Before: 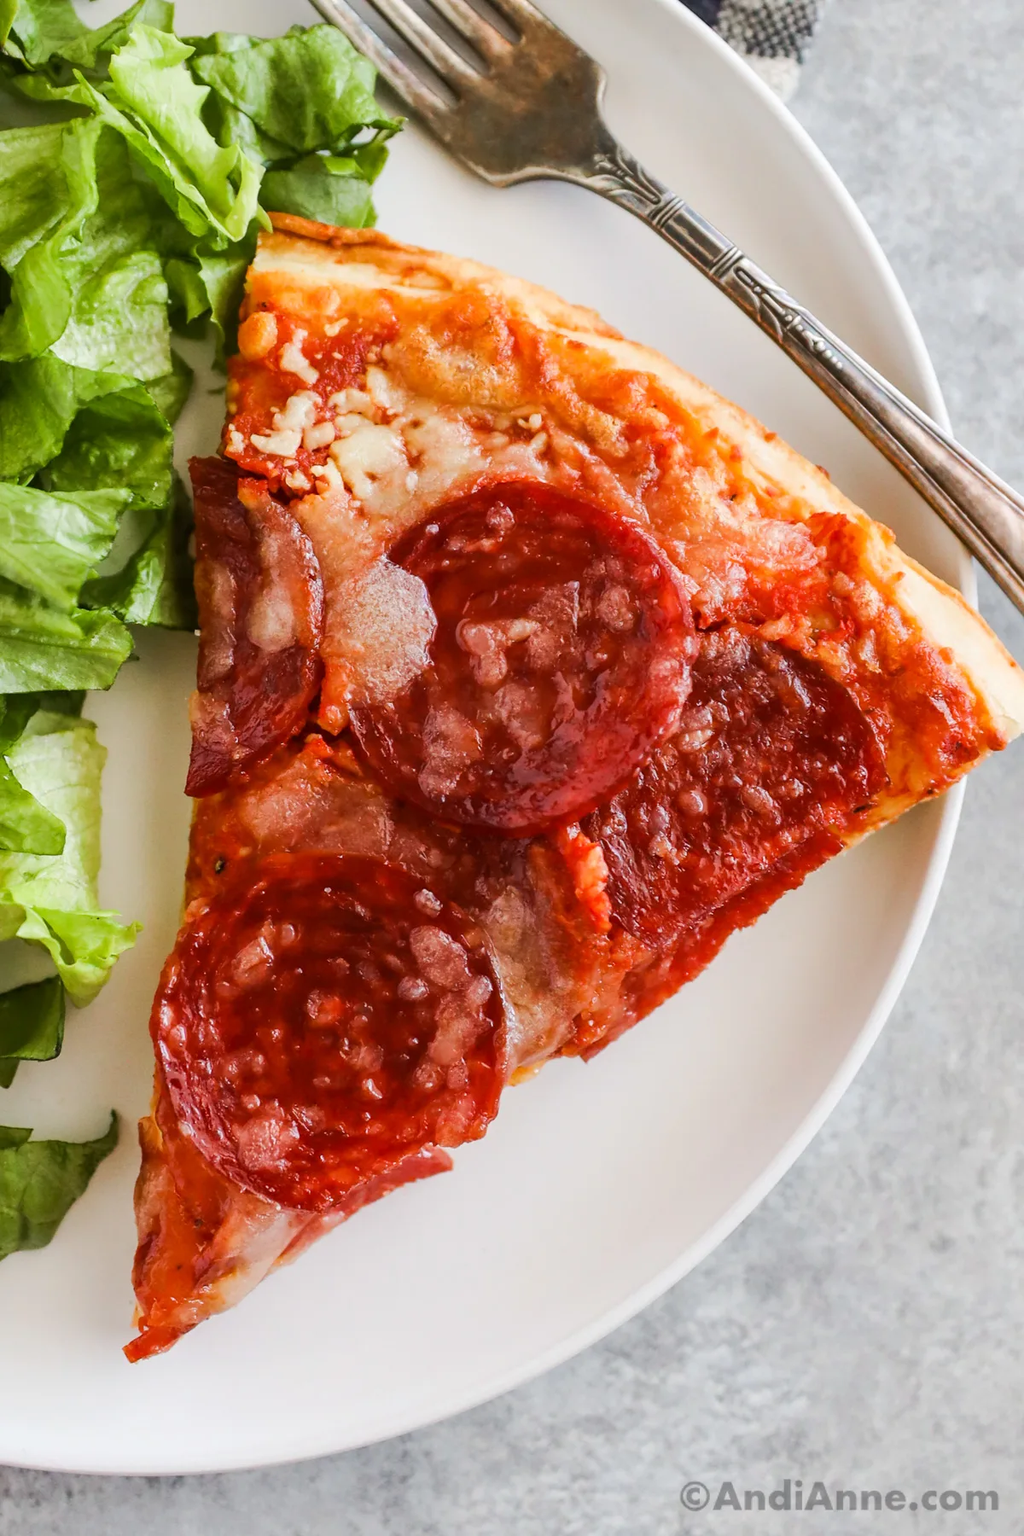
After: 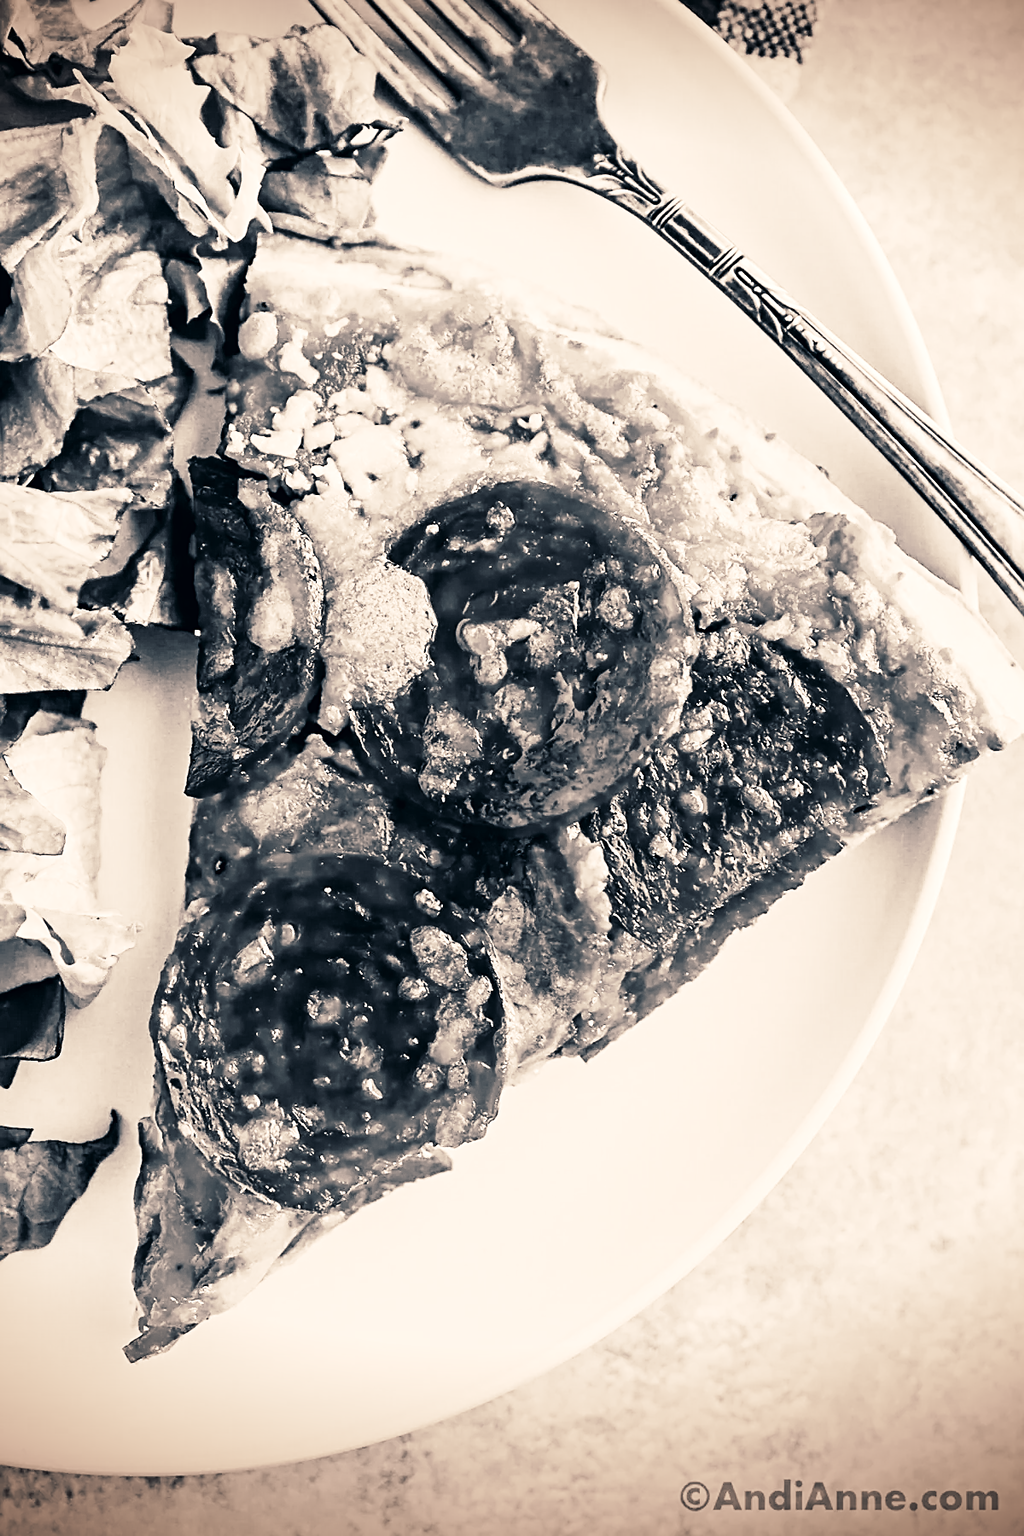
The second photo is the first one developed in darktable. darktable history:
sharpen: on, module defaults
split-toning: on, module defaults | blend: blend mode overlay, opacity 85%; mask: uniform (no mask)
monochrome: a 32, b 64, size 2.3
denoise (profiled): strength 1.536, central pixel weight 0, a [-1, 0, 0], mode non-local means, y [[0, 0, 0.5 ×5] ×4, [0.5 ×7], [0.5 ×7]], fix various bugs in algorithm false, upgrade profiled transform false, color mode RGB, compensate highlight preservation false | blend: blend mode color, opacity 100%; mask: uniform (no mask)
tone curve: curves: ch0 [(0, 0) (0.082, 0.02) (0.129, 0.078) (0.275, 0.301) (0.67, 0.809) (1, 1)], color space Lab, linked channels
vignetting: fall-off start 97.23%, saturation -0.024, center (-0.033, -0.042), width/height ratio 1.179, unbound false
contrast equalizer: y [[0.5, 0.501, 0.525, 0.597, 0.58, 0.514], [0.5 ×6], [0.5 ×6], [0 ×6], [0 ×6]]
color correction: highlights a* 10.32, highlights b* 14.66, shadows a* -9.59, shadows b* -15.02
velvia: on, module defaults
